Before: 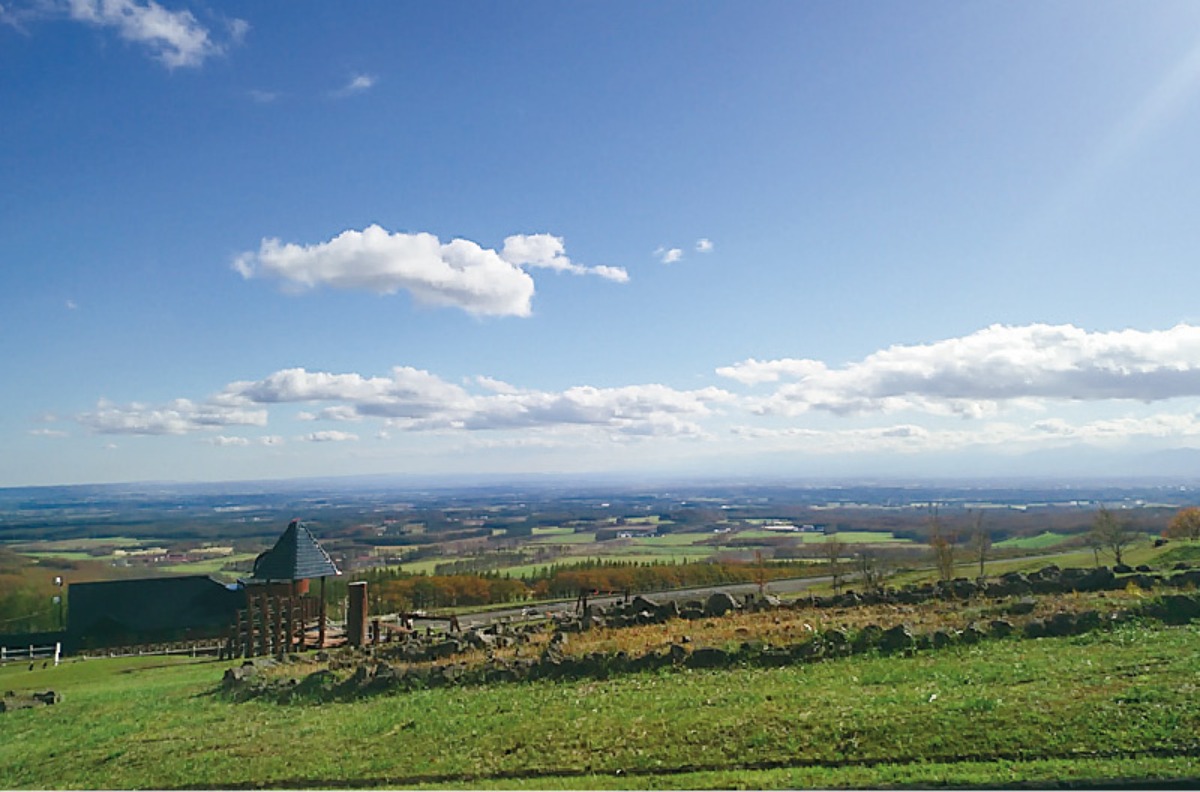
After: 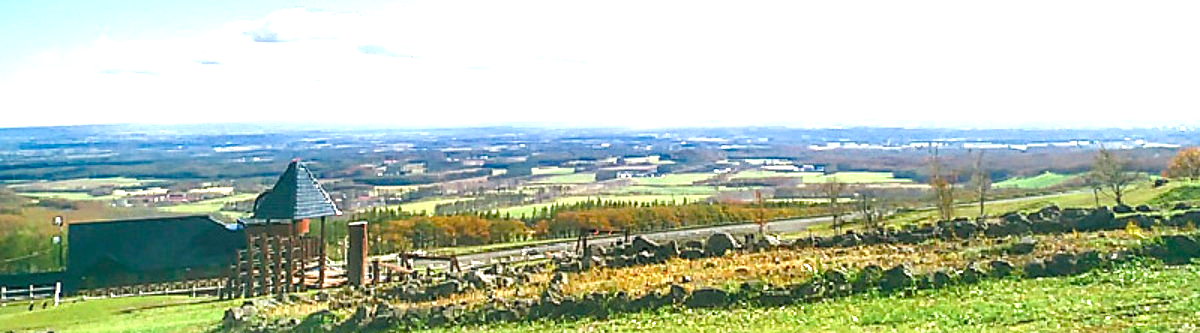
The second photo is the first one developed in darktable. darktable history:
sharpen: radius 1.864, amount 0.398, threshold 1.271
color balance: lift [1.007, 1, 1, 1], gamma [1.097, 1, 1, 1]
local contrast: detail 160%
contrast equalizer: y [[0.5, 0.488, 0.462, 0.461, 0.491, 0.5], [0.5 ×6], [0.5 ×6], [0 ×6], [0 ×6]]
exposure: black level correction 0, exposure 1.4 EV, compensate highlight preservation false
crop: top 45.551%, bottom 12.262%
color balance rgb: perceptual saturation grading › global saturation 35%, perceptual saturation grading › highlights -25%, perceptual saturation grading › shadows 50%
